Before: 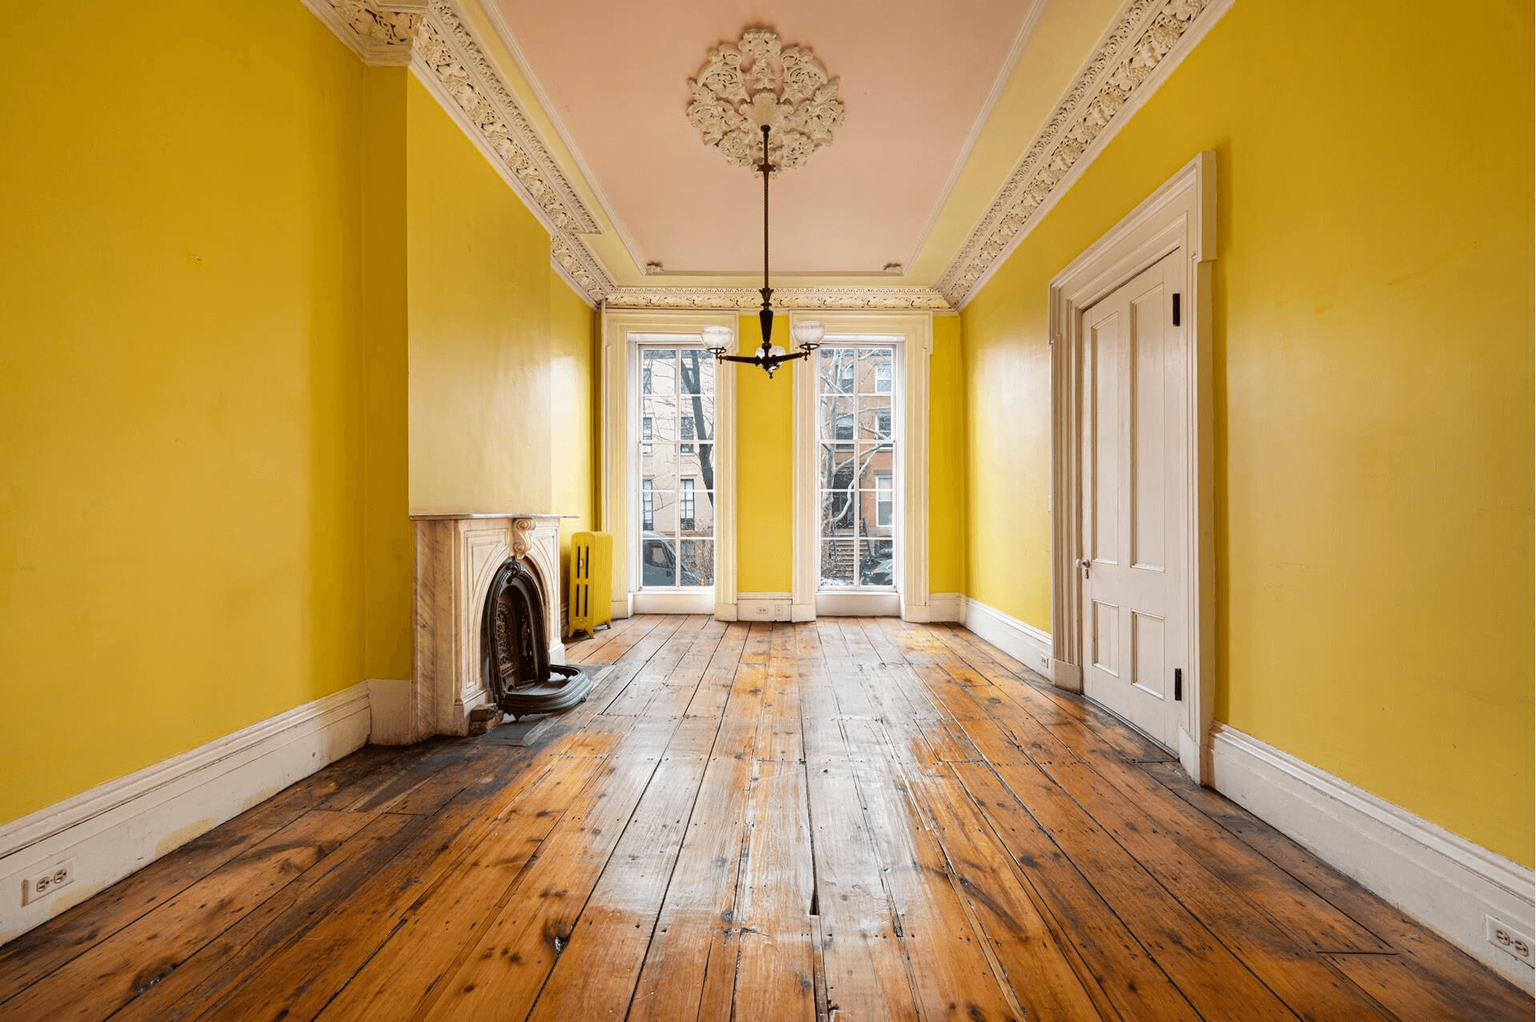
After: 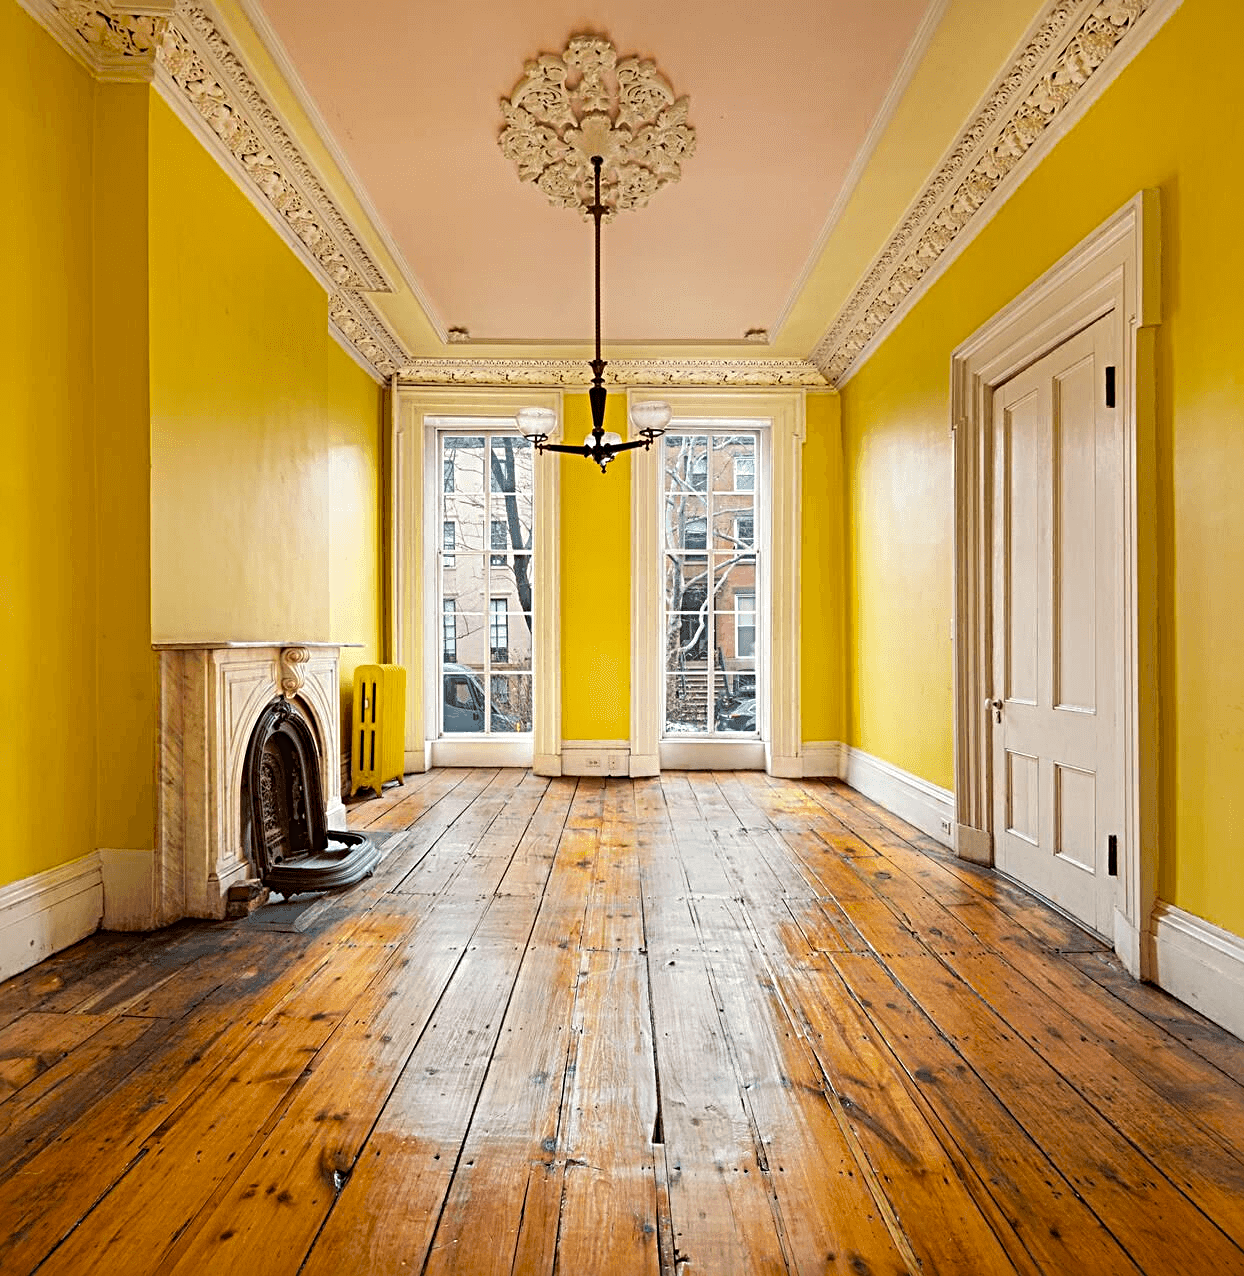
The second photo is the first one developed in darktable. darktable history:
color calibration: output colorfulness [0, 0.315, 0, 0], illuminant same as pipeline (D50), adaptation XYZ, x 0.346, y 0.358, temperature 5010.84 K
crop and rotate: left 18.762%, right 16.398%
sharpen: radius 3.951
